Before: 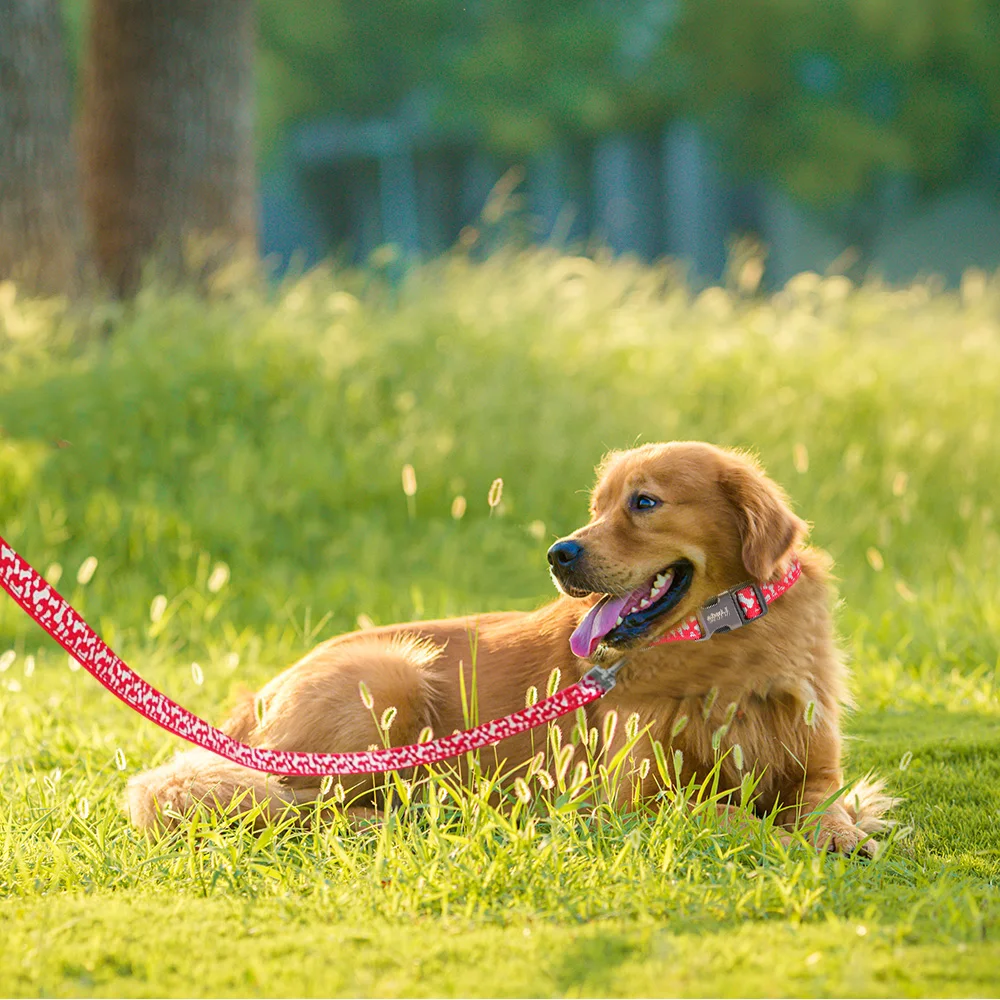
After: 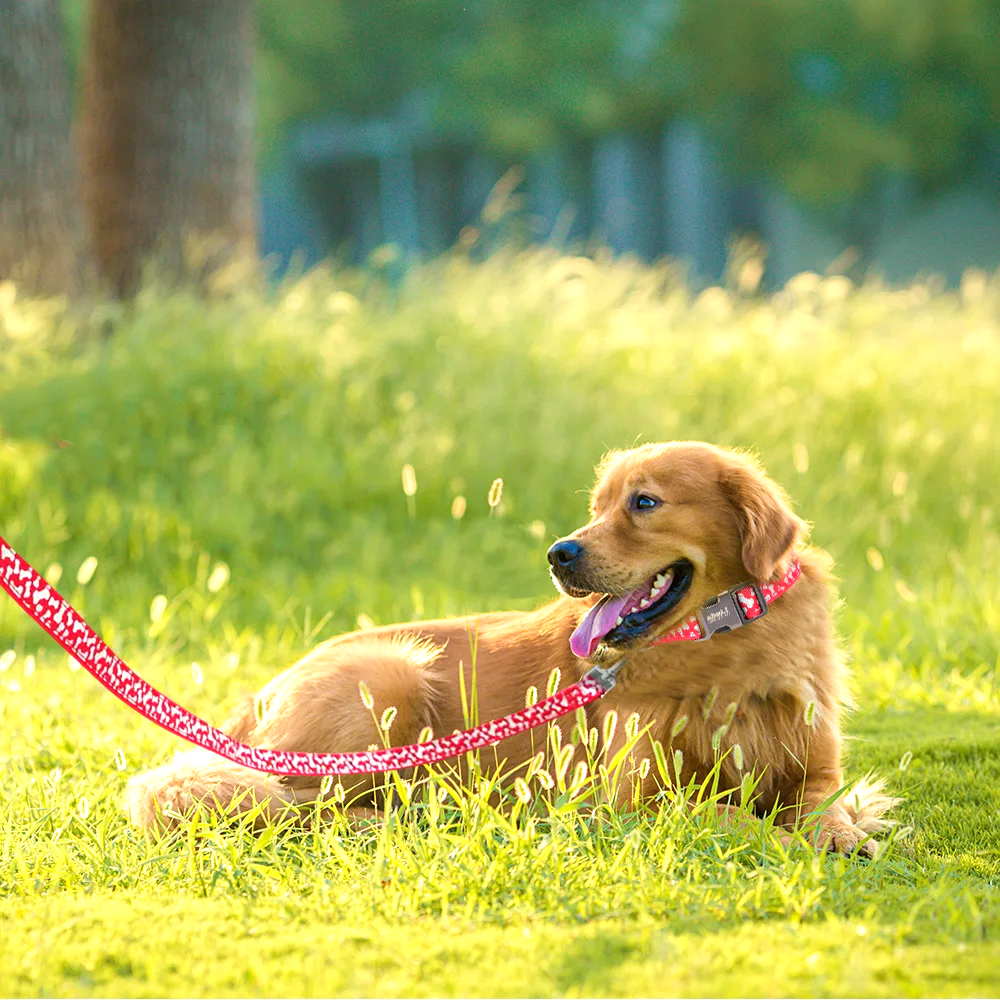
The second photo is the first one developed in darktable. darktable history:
tone equalizer: -8 EV -0.384 EV, -7 EV -0.367 EV, -6 EV -0.363 EV, -5 EV -0.254 EV, -3 EV 0.233 EV, -2 EV 0.339 EV, -1 EV 0.4 EV, +0 EV 0.408 EV
